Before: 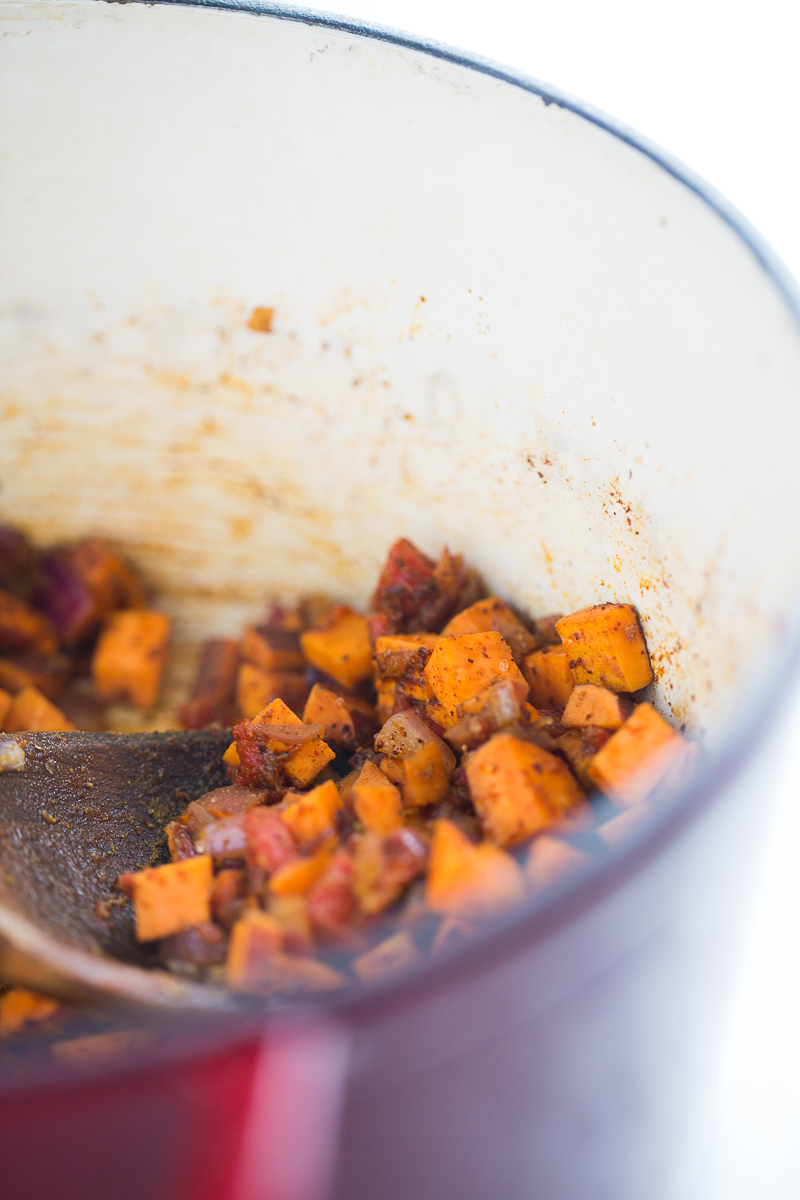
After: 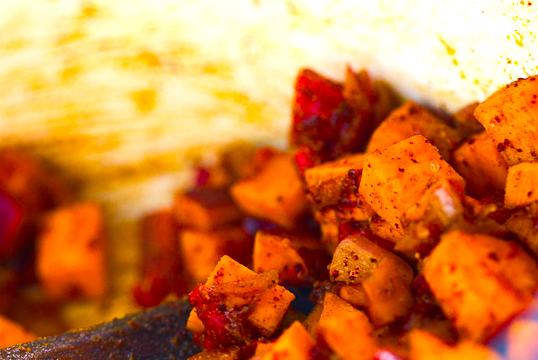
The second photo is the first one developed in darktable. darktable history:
rotate and perspective: rotation -14.8°, crop left 0.1, crop right 0.903, crop top 0.25, crop bottom 0.748
color balance rgb: linear chroma grading › global chroma 9%, perceptual saturation grading › global saturation 36%, perceptual saturation grading › shadows 35%, perceptual brilliance grading › global brilliance 15%, perceptual brilliance grading › shadows -35%, global vibrance 15%
contrast brightness saturation: brightness -0.02, saturation 0.35
crop: left 13.312%, top 31.28%, right 24.627%, bottom 15.582%
